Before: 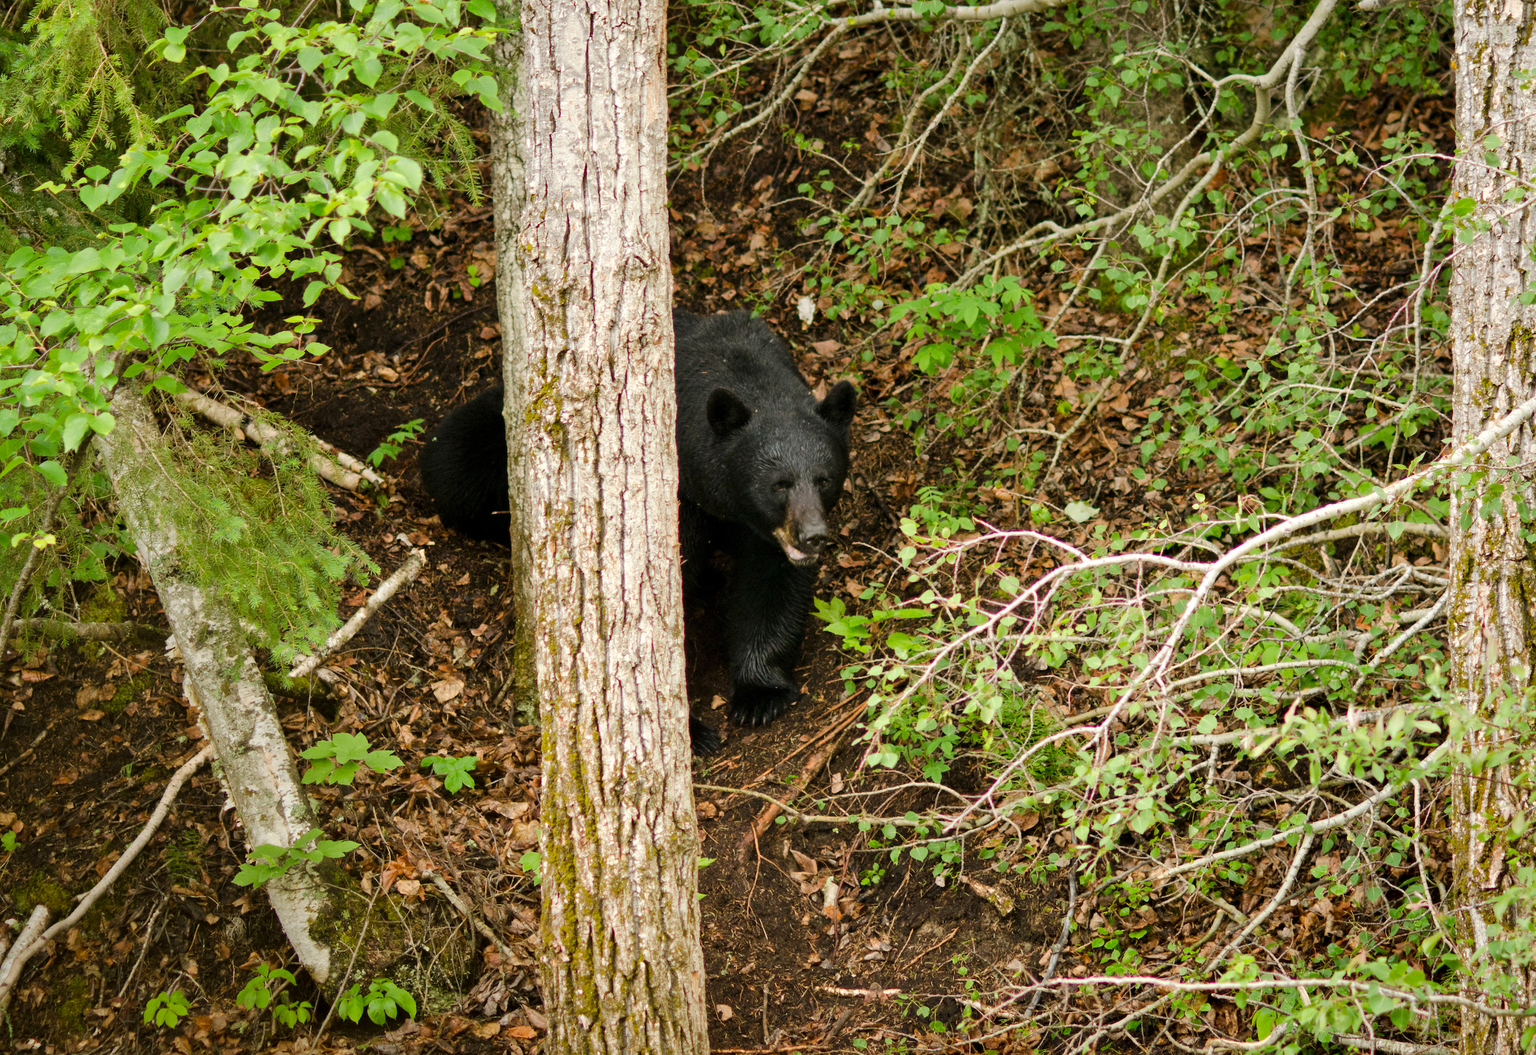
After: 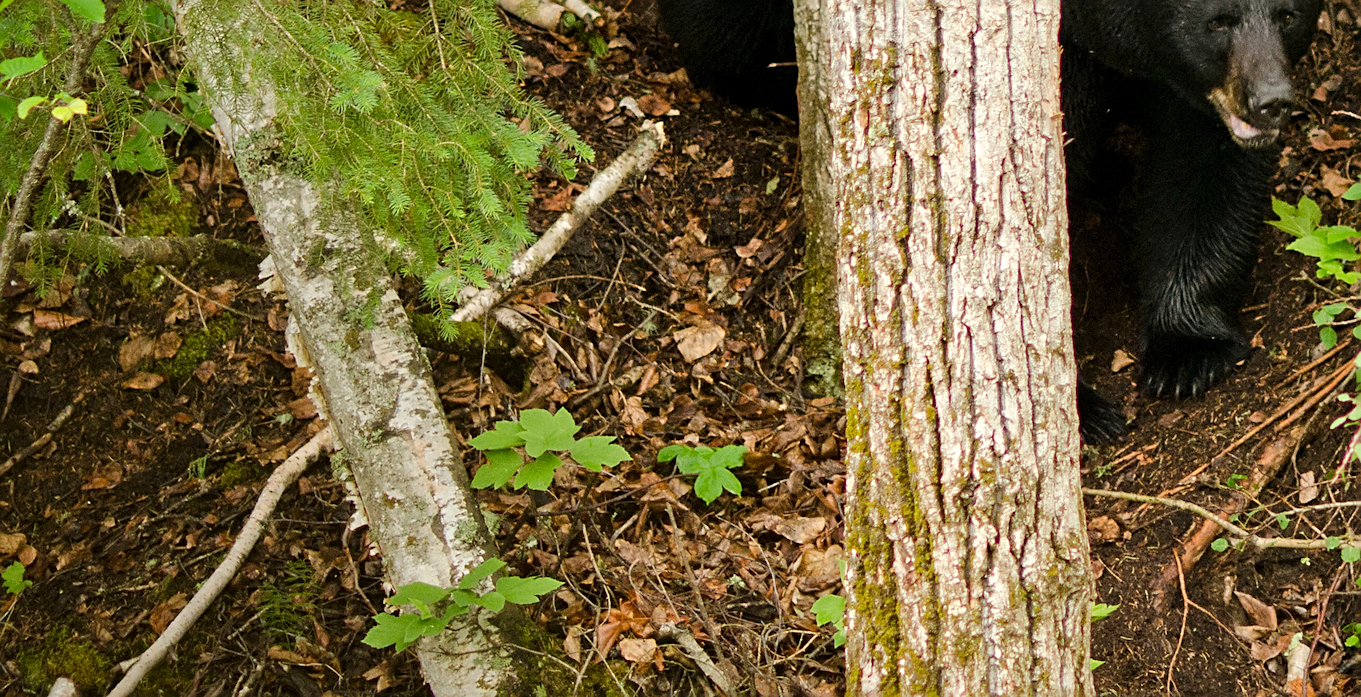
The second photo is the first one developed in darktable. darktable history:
sharpen: amount 0.49
crop: top 44.666%, right 43.267%, bottom 12.99%
